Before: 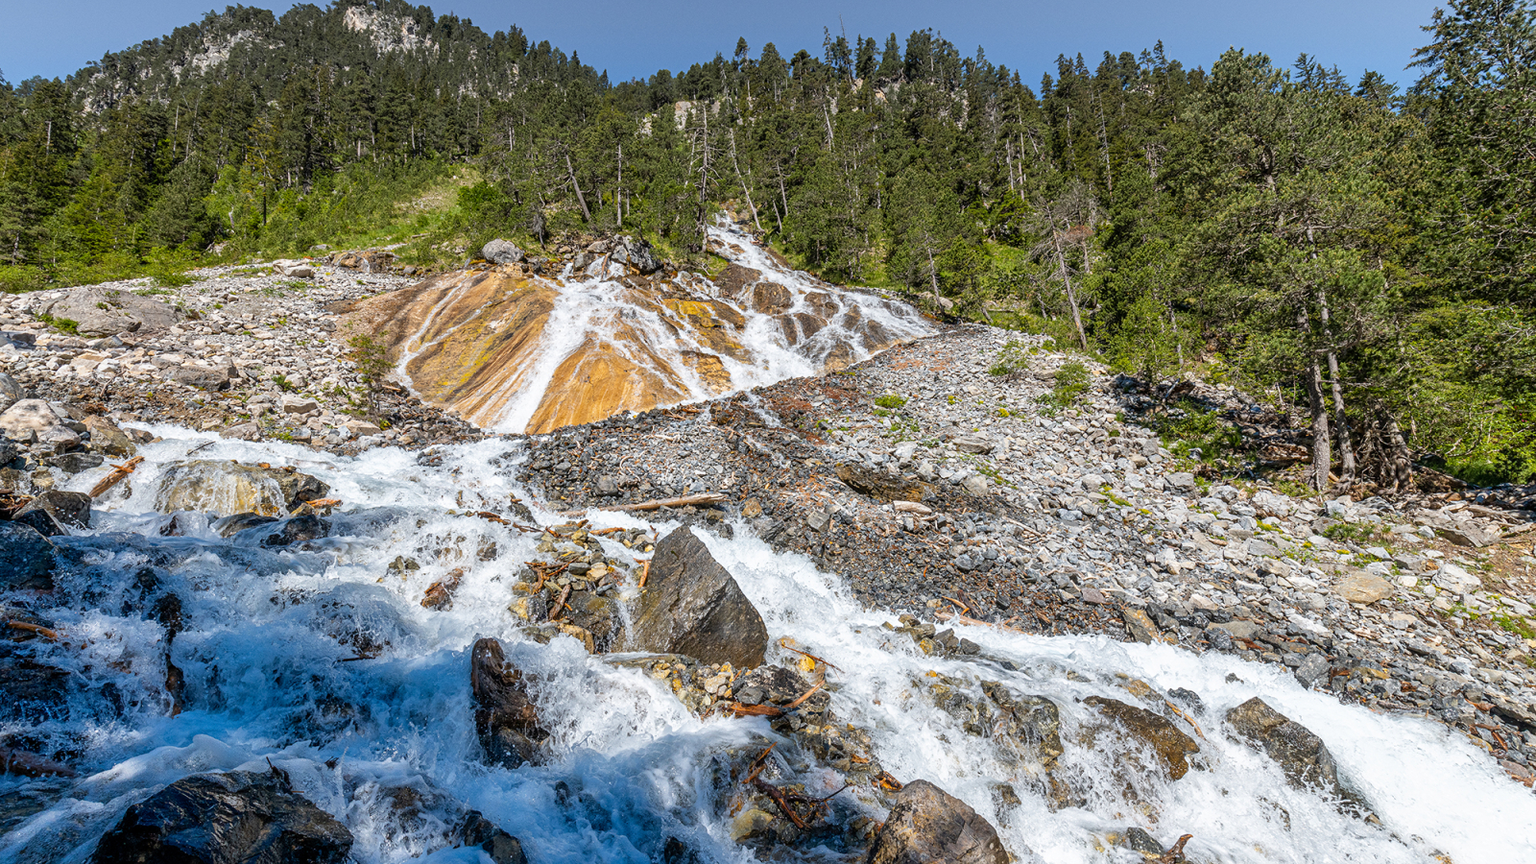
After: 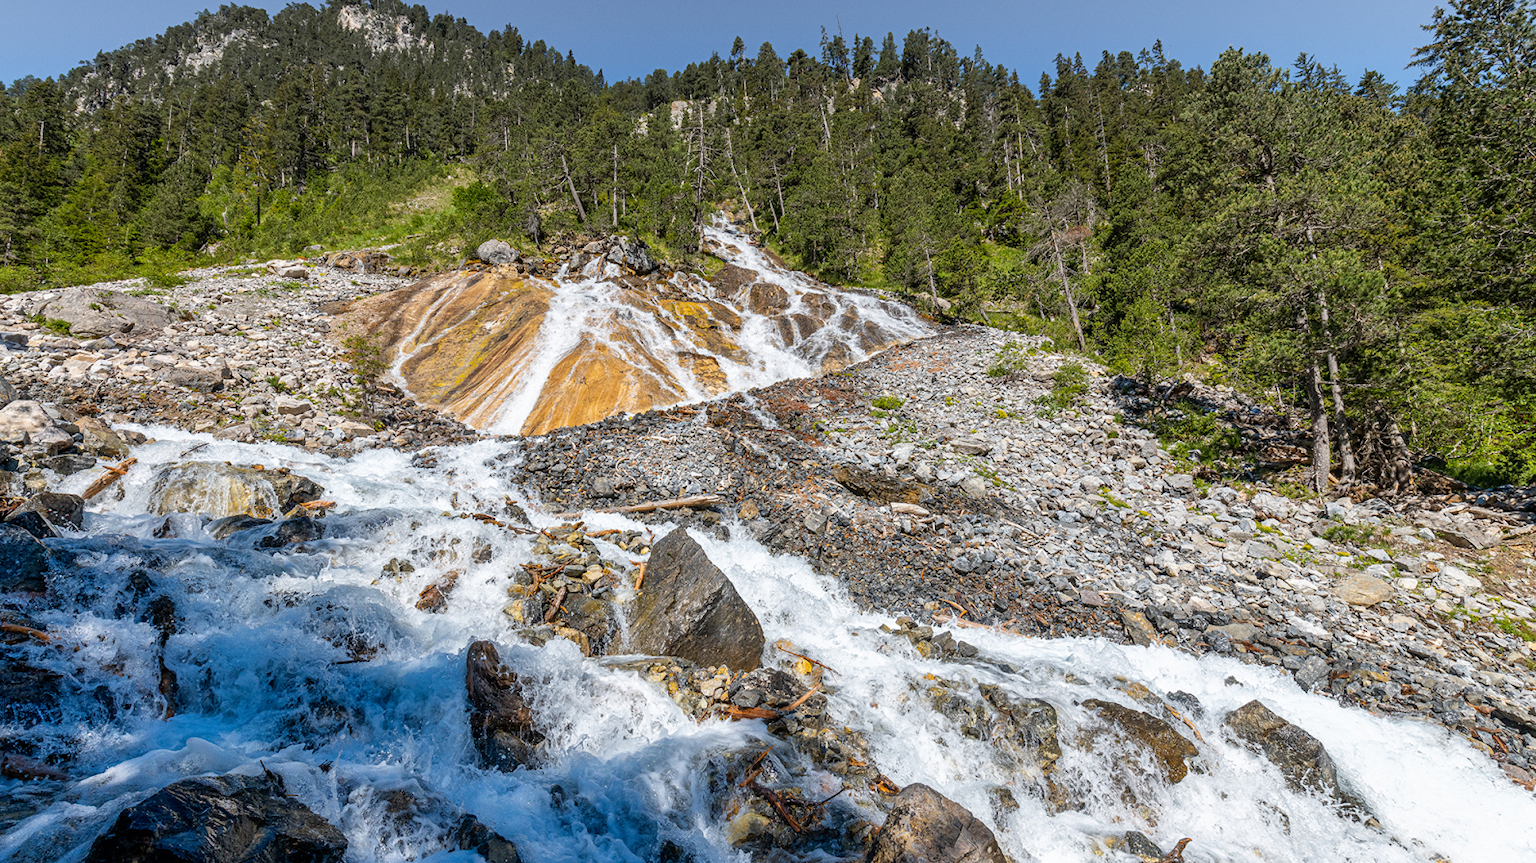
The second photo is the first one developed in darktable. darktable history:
crop and rotate: left 0.544%, top 0.192%, bottom 0.41%
